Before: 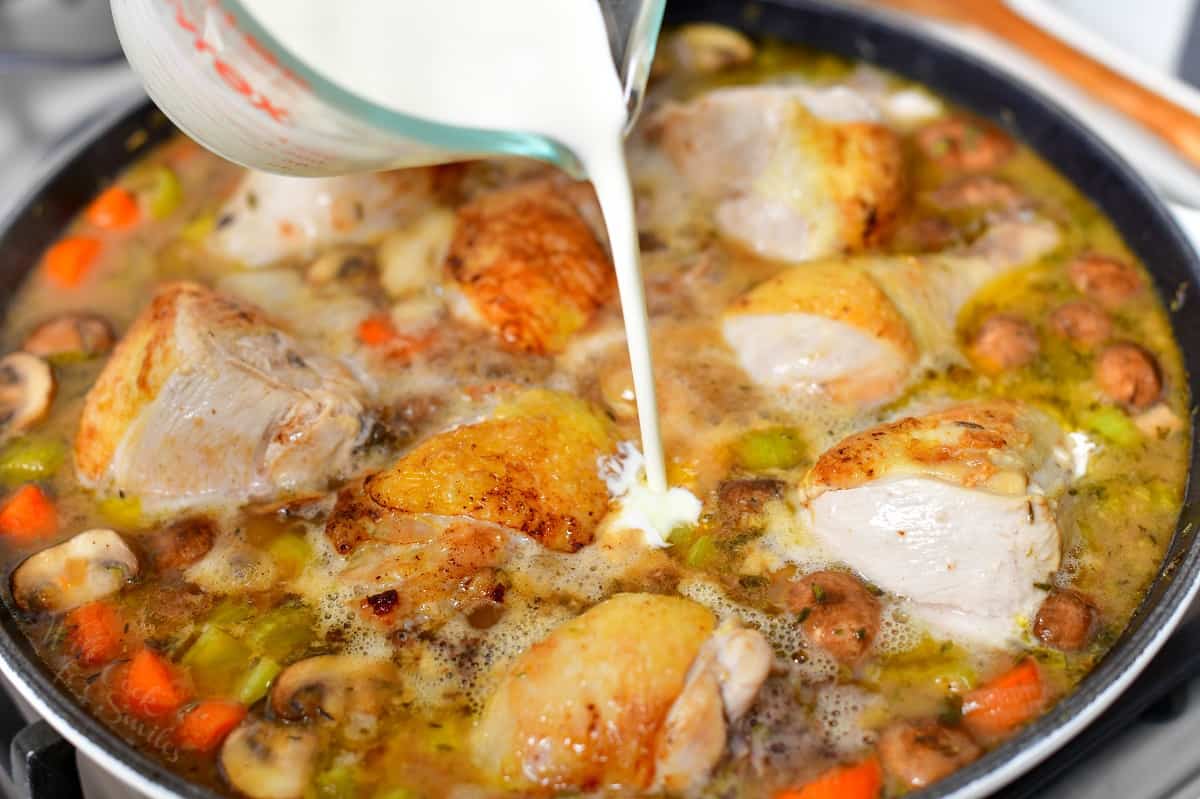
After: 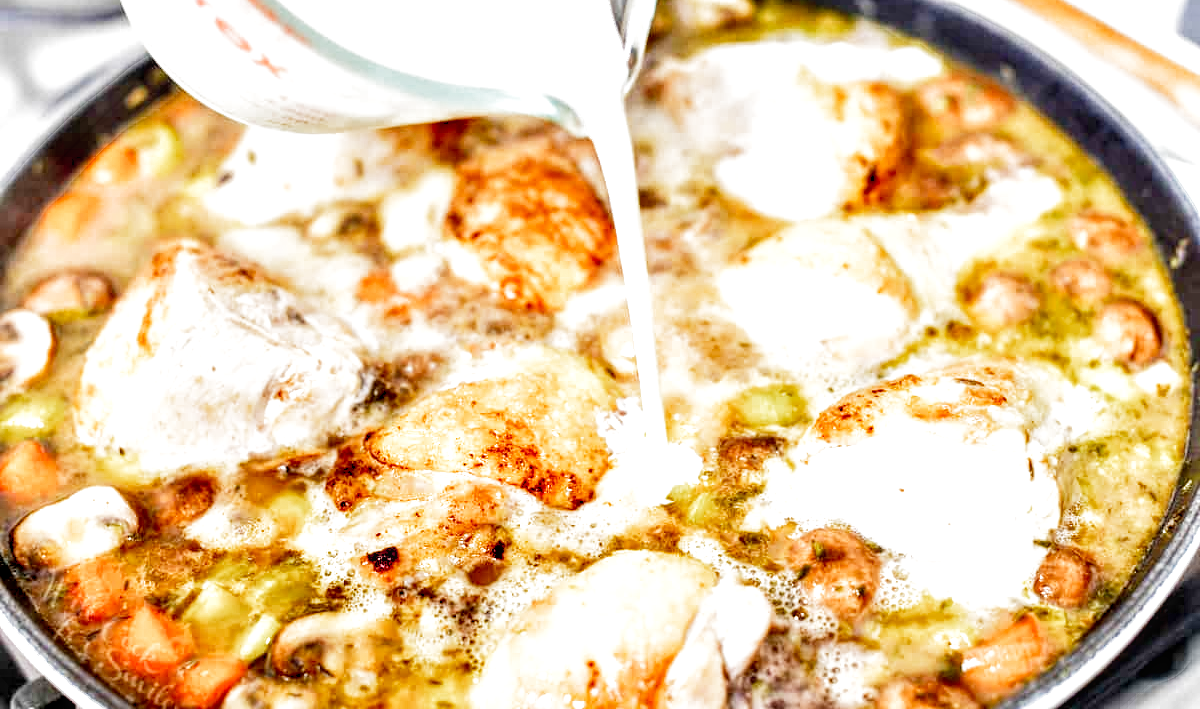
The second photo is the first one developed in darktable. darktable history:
tone equalizer: smoothing diameter 2%, edges refinement/feathering 15.37, mask exposure compensation -1.57 EV, filter diffusion 5
contrast equalizer: octaves 7, y [[0.586, 0.584, 0.576, 0.565, 0.552, 0.539], [0.5 ×6], [0.97, 0.959, 0.919, 0.859, 0.789, 0.717], [0 ×6], [0 ×6]]
crop and rotate: top 5.447%, bottom 5.729%
filmic rgb: middle gray luminance 9.12%, black relative exposure -10.53 EV, white relative exposure 3.44 EV, target black luminance 0%, hardness 5.98, latitude 59.55%, contrast 1.088, highlights saturation mix 4.75%, shadows ↔ highlights balance 28.95%, add noise in highlights 0.002, preserve chrominance no, color science v3 (2019), use custom middle-gray values true, contrast in highlights soft
local contrast: highlights 94%, shadows 86%, detail 160%, midtone range 0.2
exposure: exposure 0.6 EV, compensate highlight preservation false
